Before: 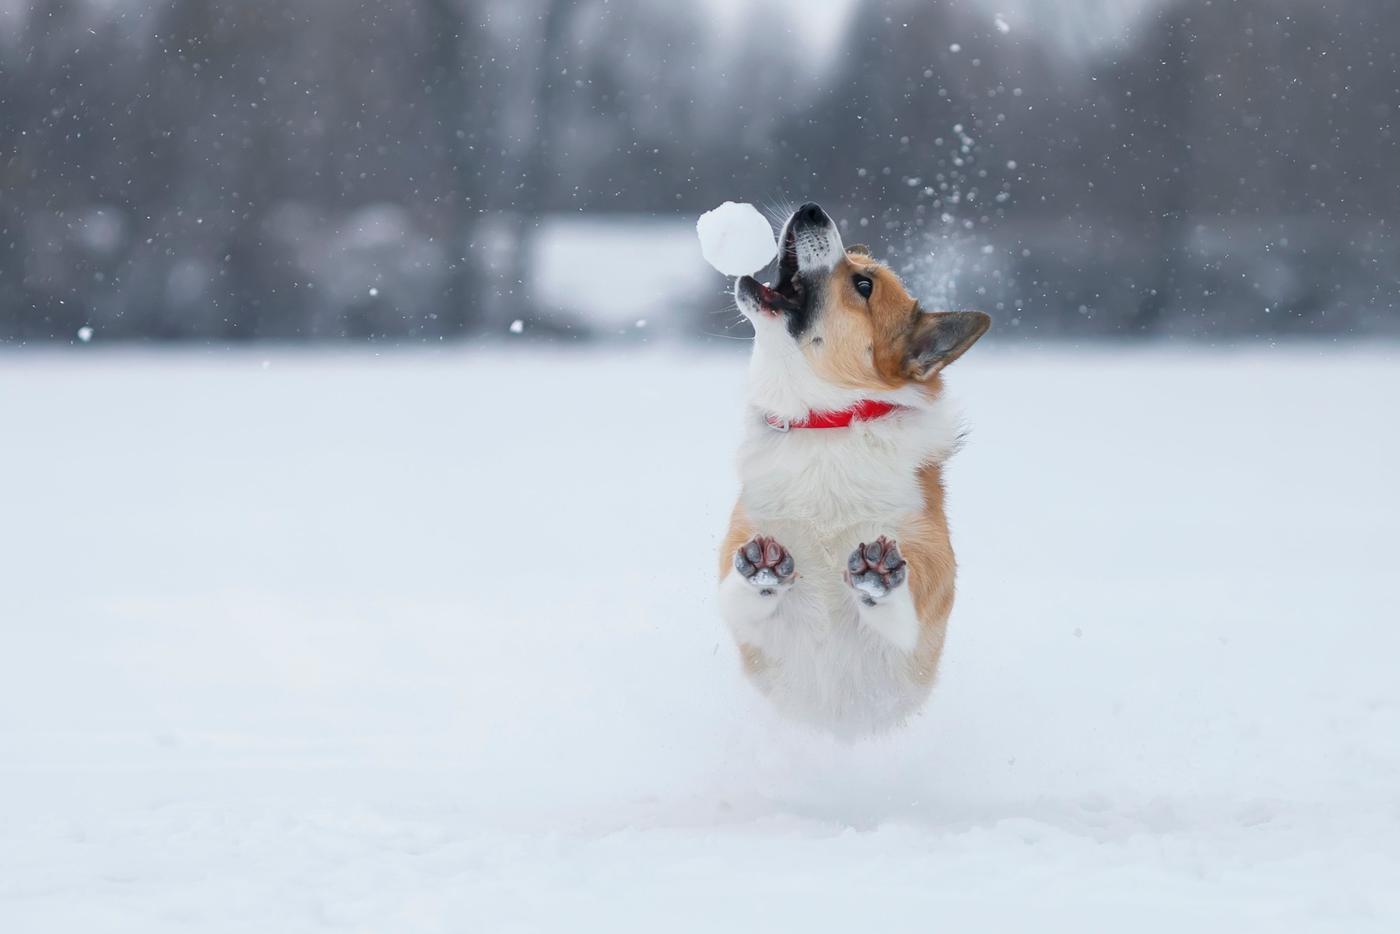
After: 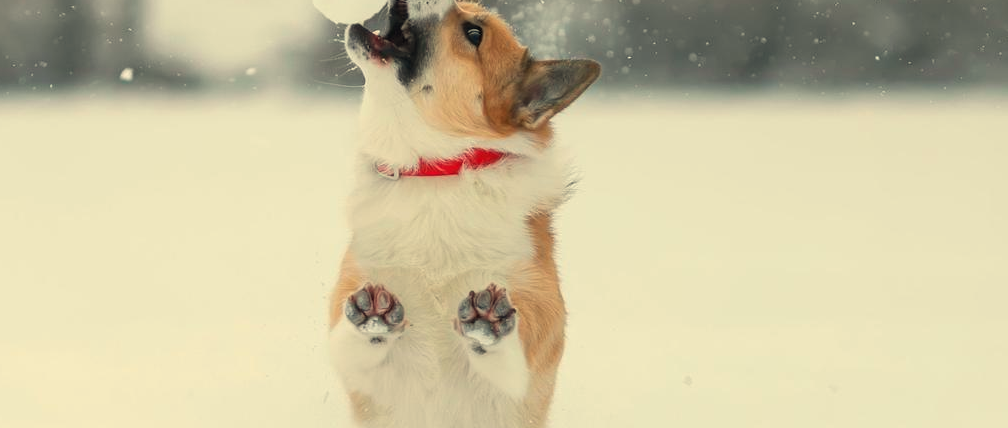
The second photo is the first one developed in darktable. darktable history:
crop and rotate: left 27.938%, top 27.046%, bottom 27.046%
white balance: red 1.08, blue 0.791
